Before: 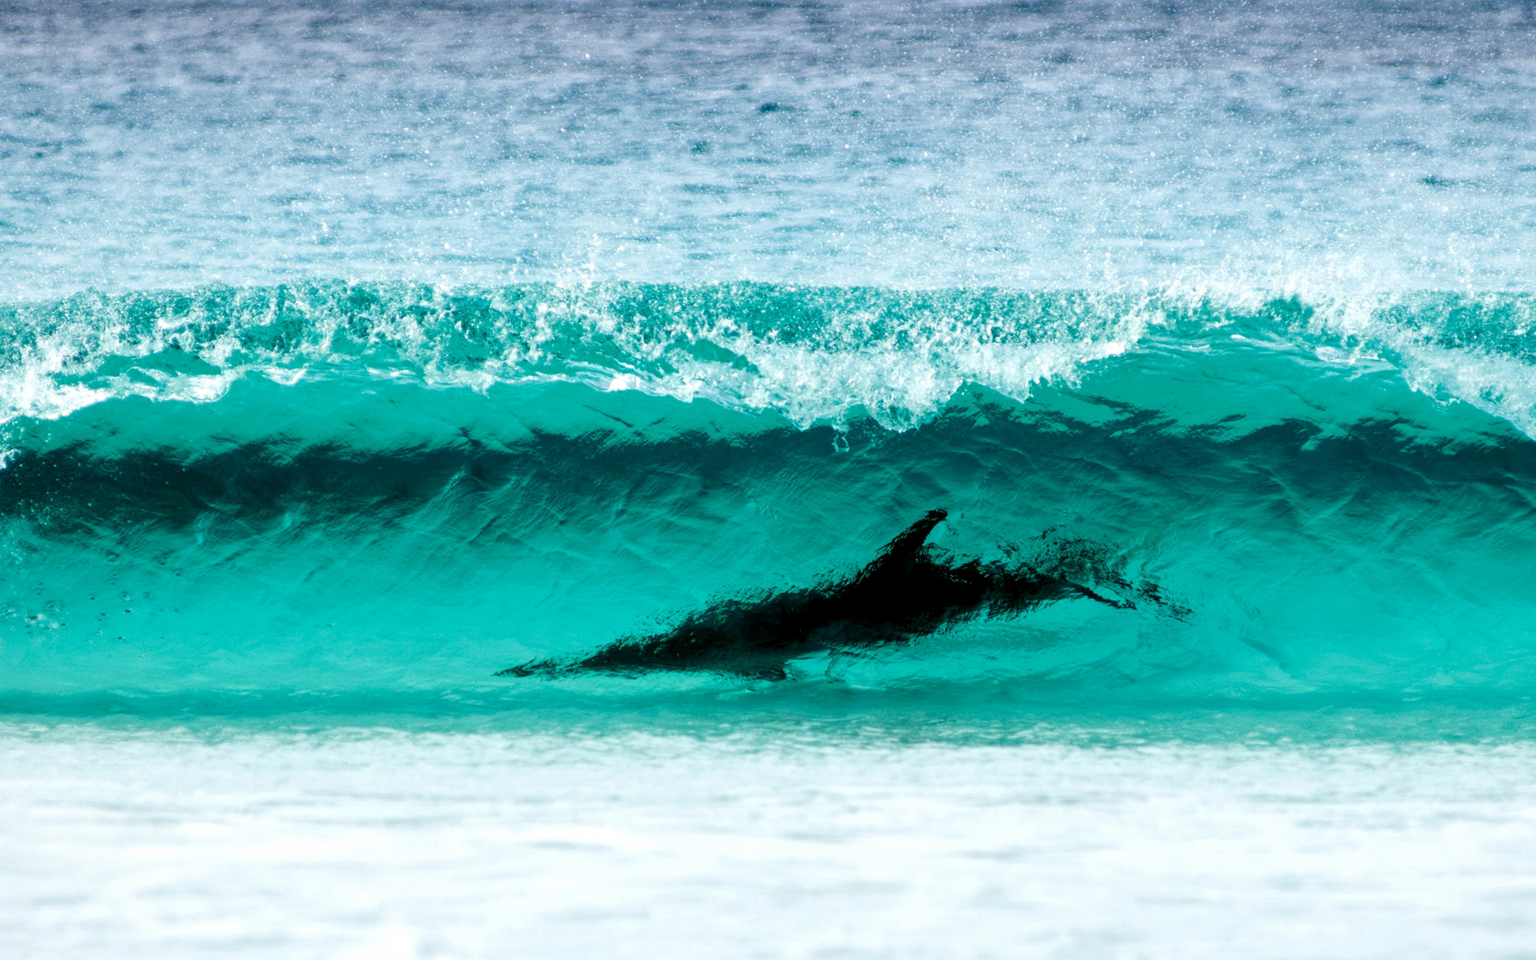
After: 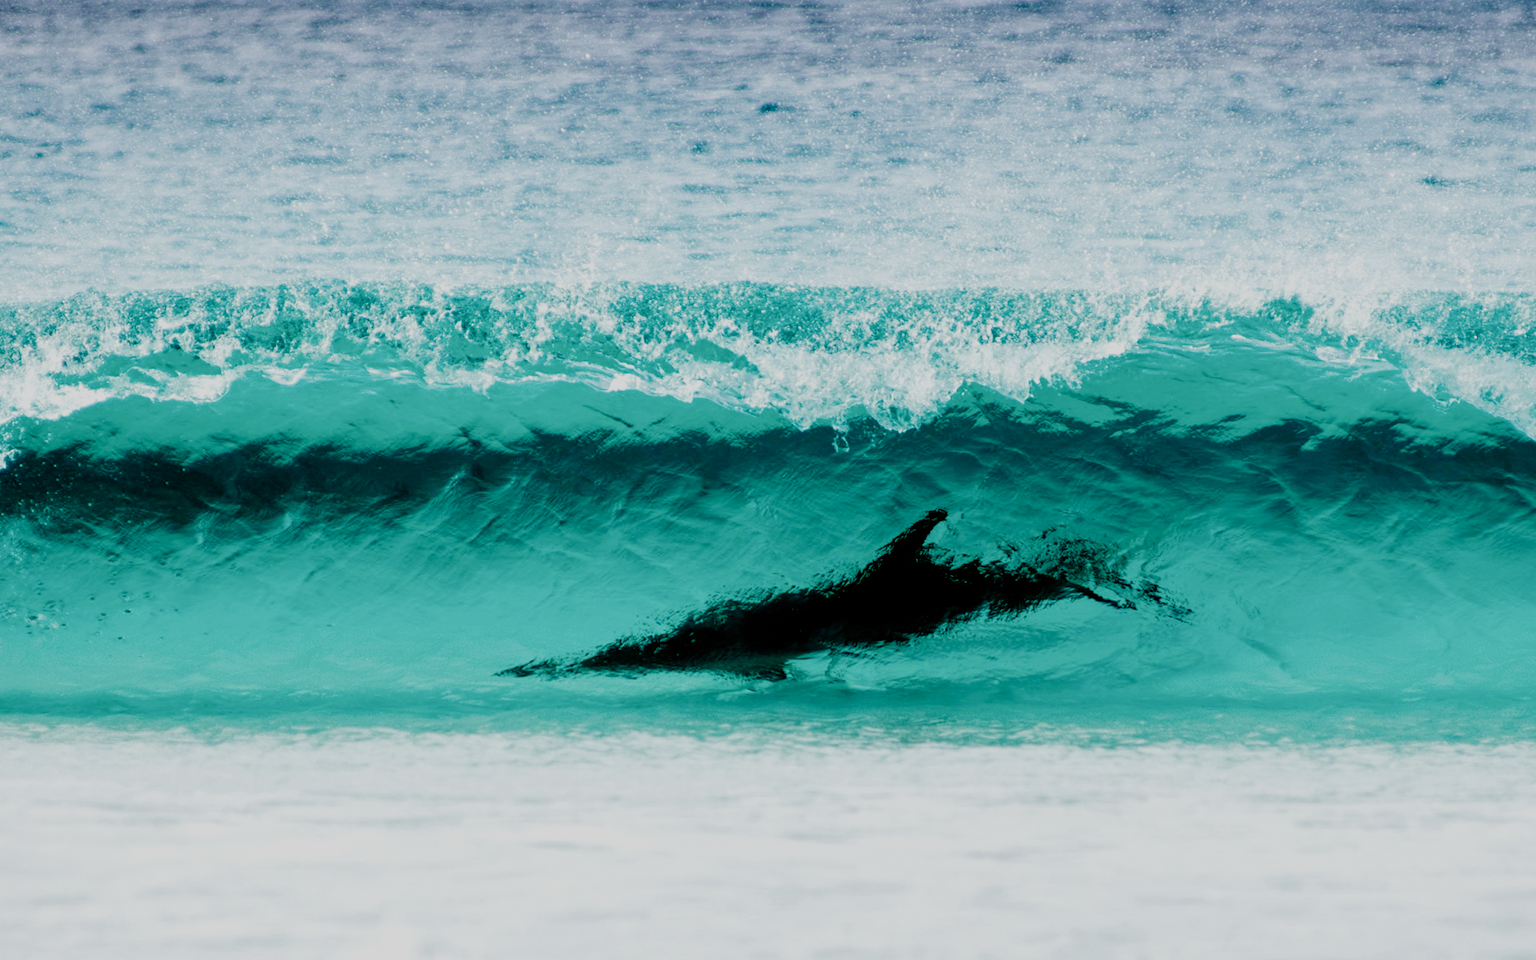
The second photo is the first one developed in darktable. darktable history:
color correction: highlights b* 0.038
filmic rgb: black relative exposure -7.65 EV, white relative exposure 4.56 EV, hardness 3.61, preserve chrominance no, color science v5 (2021)
